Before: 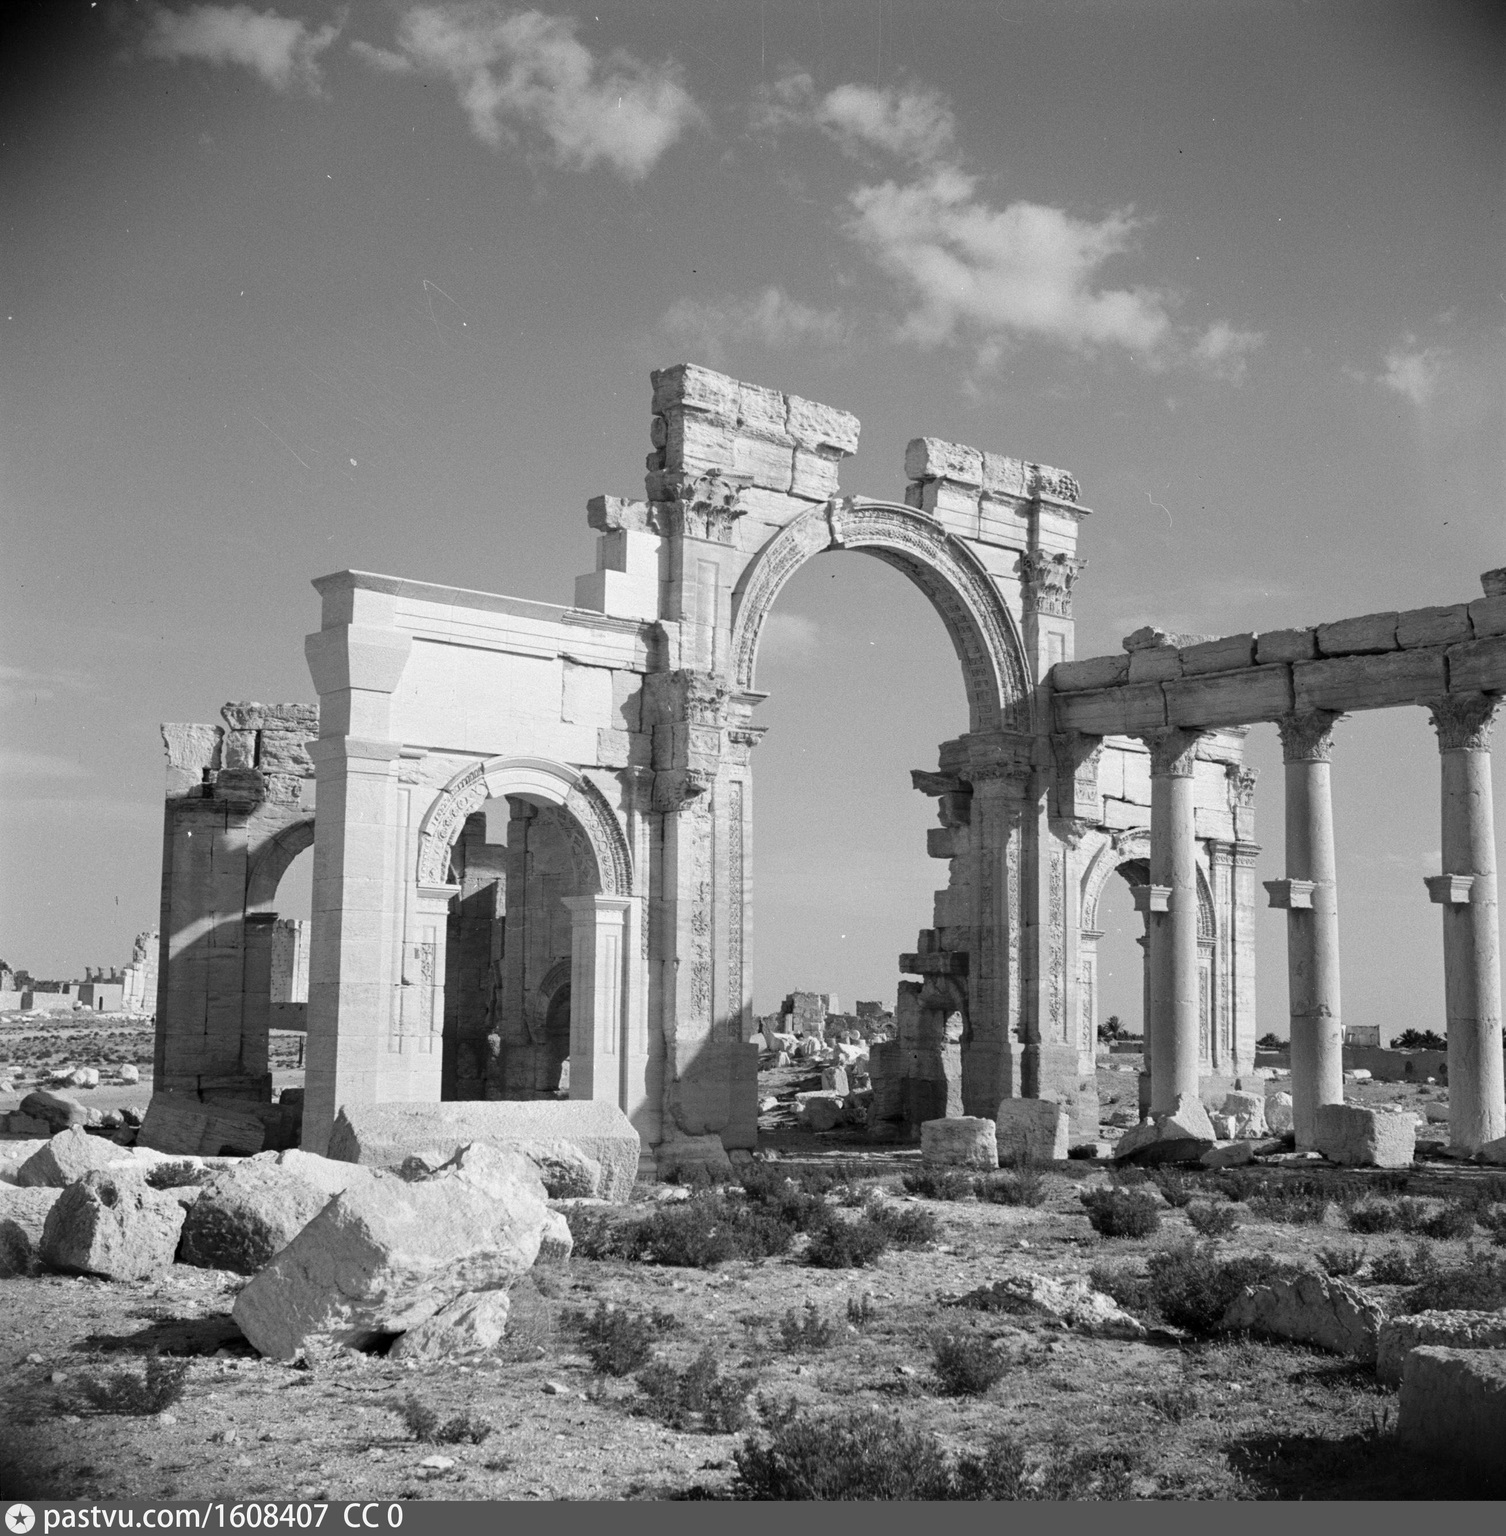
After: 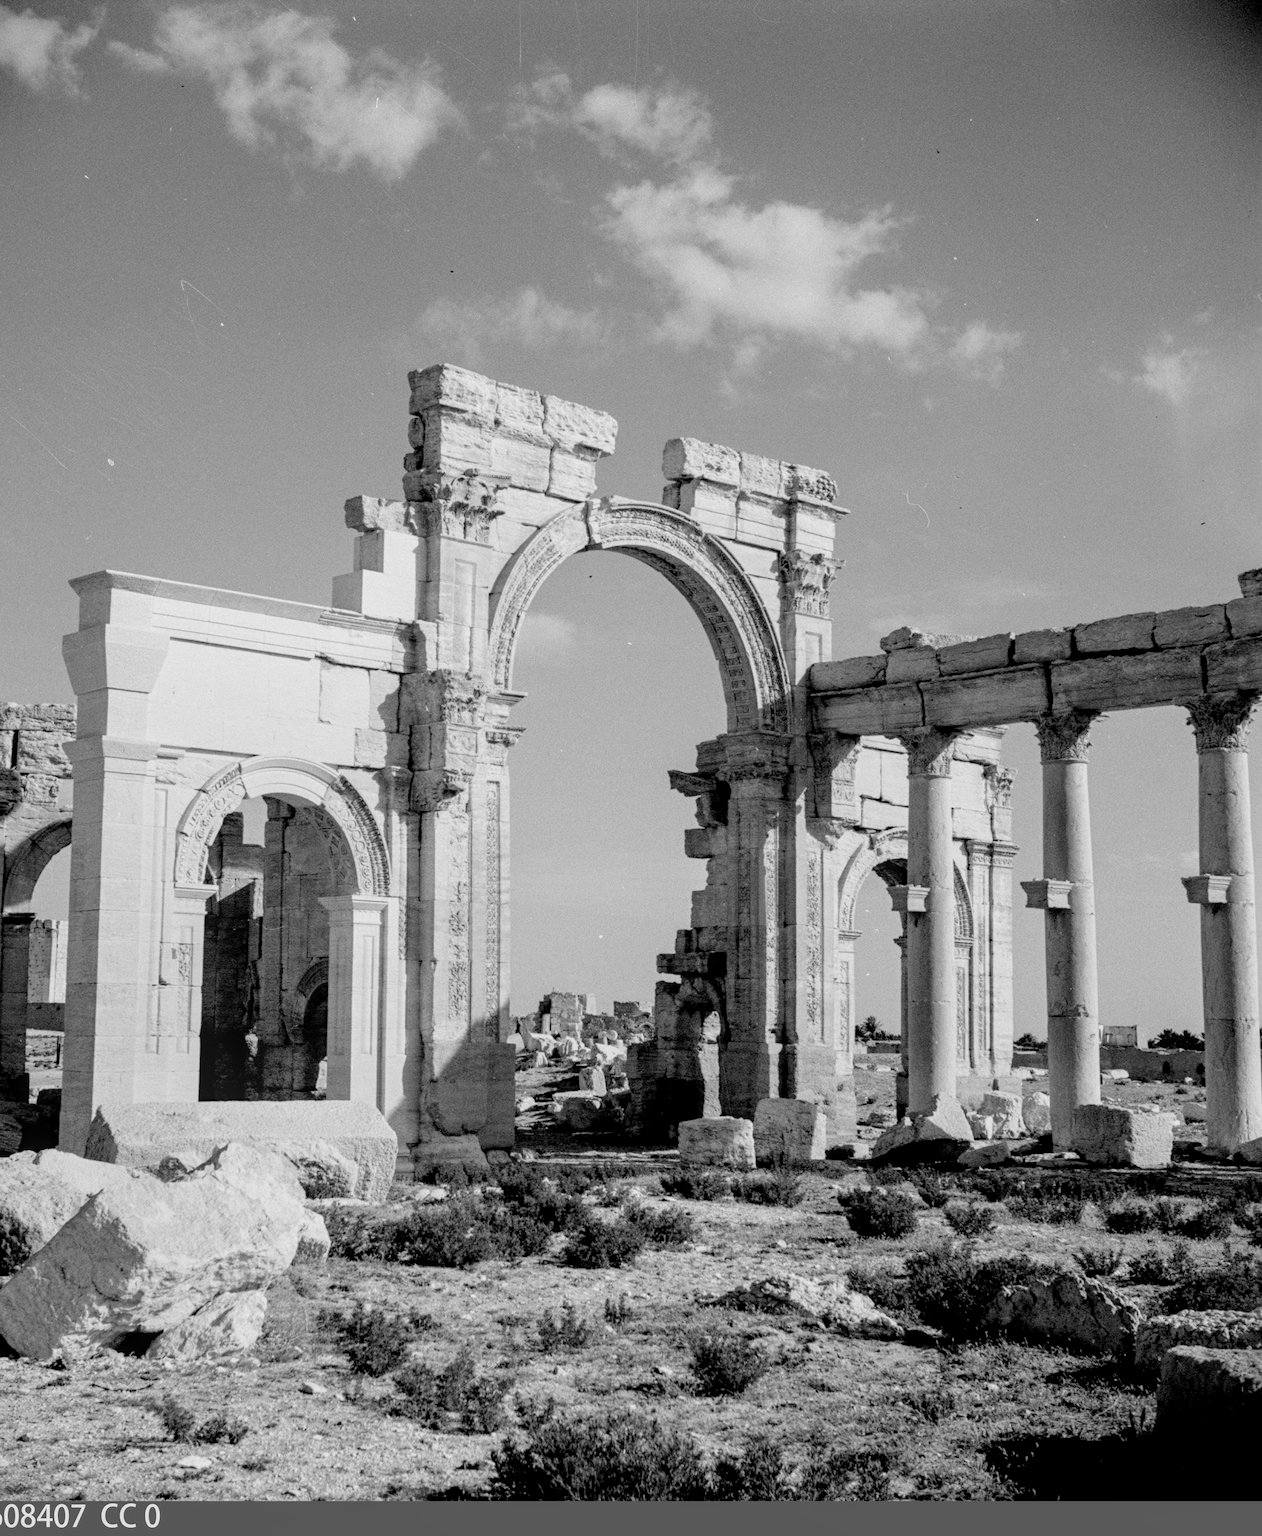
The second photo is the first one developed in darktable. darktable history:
local contrast: on, module defaults
filmic rgb: black relative exposure -3.86 EV, white relative exposure 3.48 EV, hardness 2.63, contrast 1.103
crop: left 16.145%
exposure: compensate highlight preservation false
